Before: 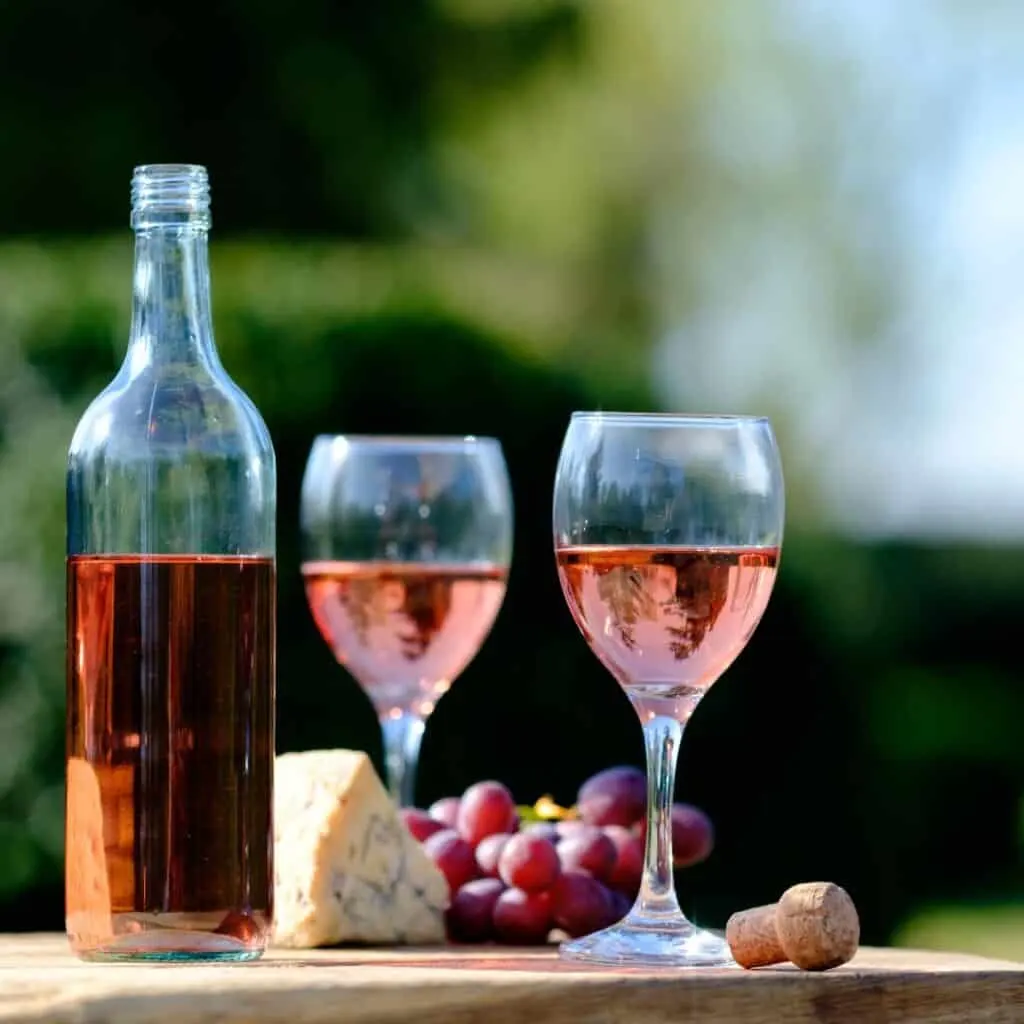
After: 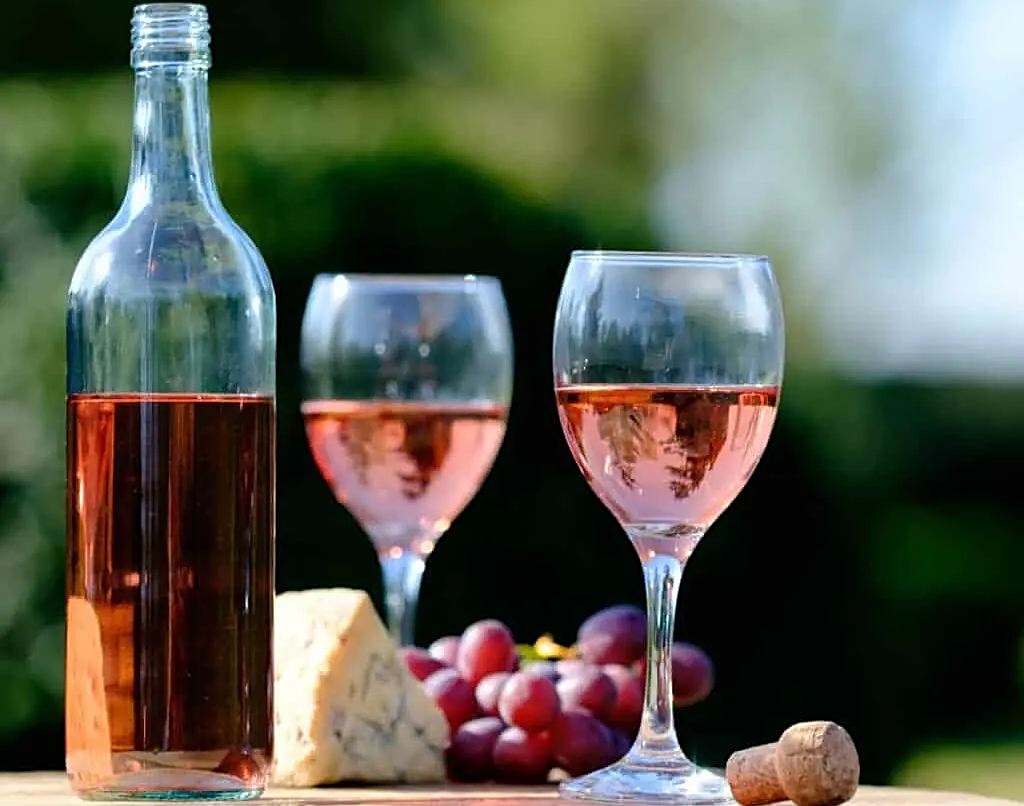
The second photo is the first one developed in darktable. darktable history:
crop and rotate: top 15.774%, bottom 5.506%
sharpen: on, module defaults
